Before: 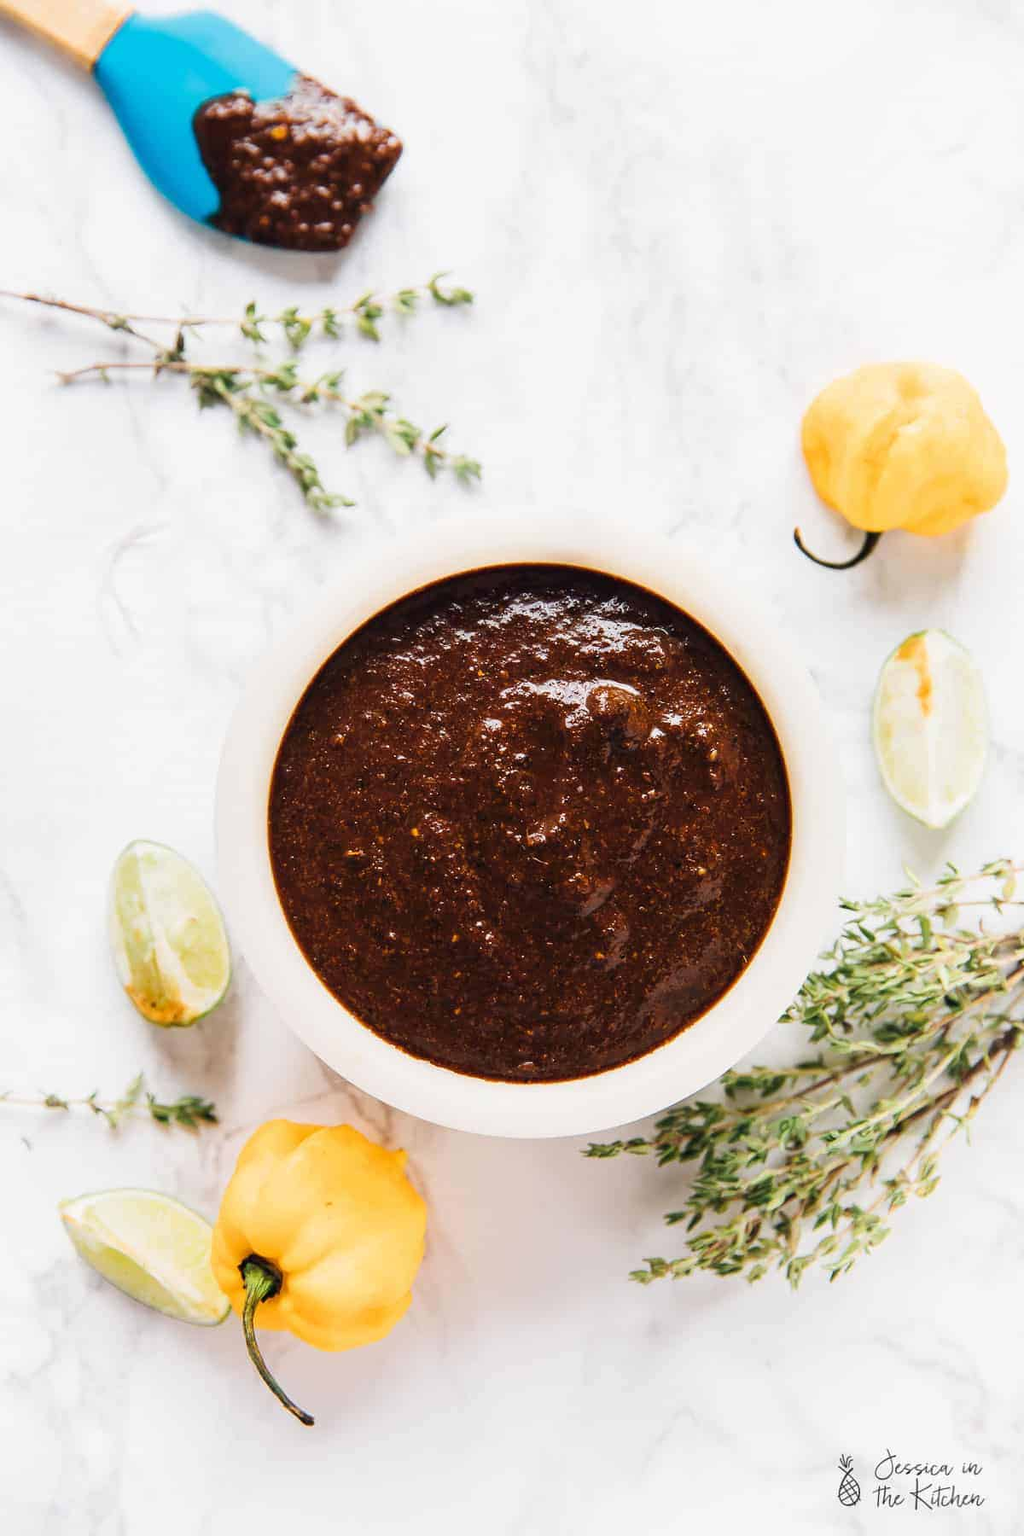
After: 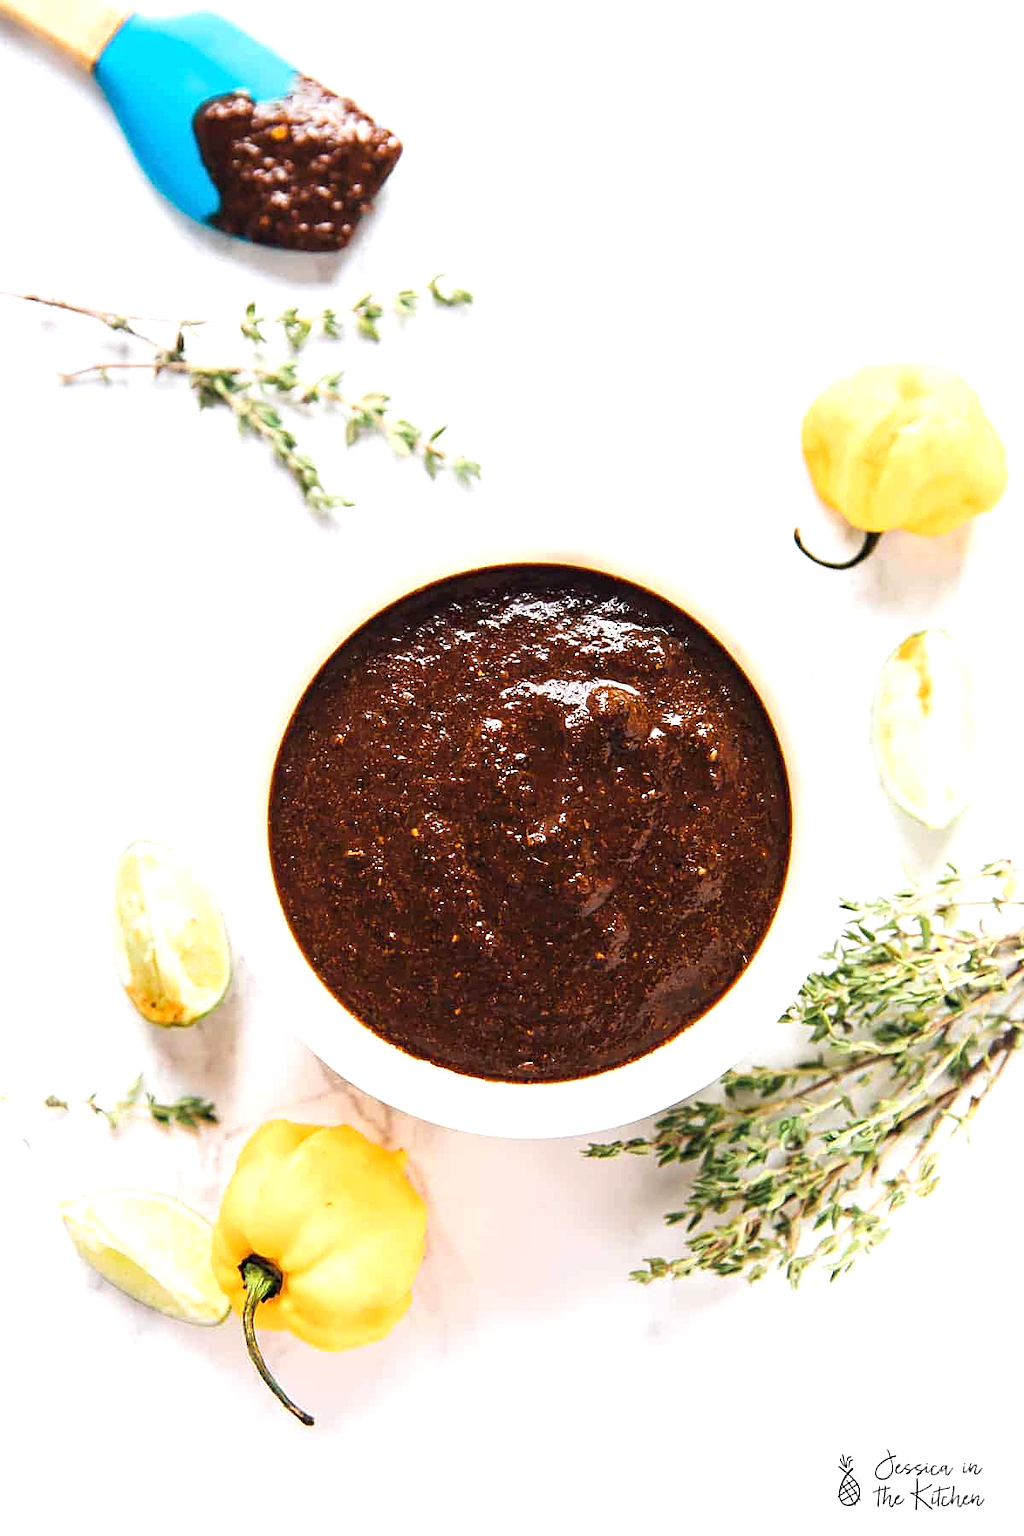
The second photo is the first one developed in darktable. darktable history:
sharpen: on, module defaults
exposure: exposure 0.495 EV, compensate exposure bias true, compensate highlight preservation false
